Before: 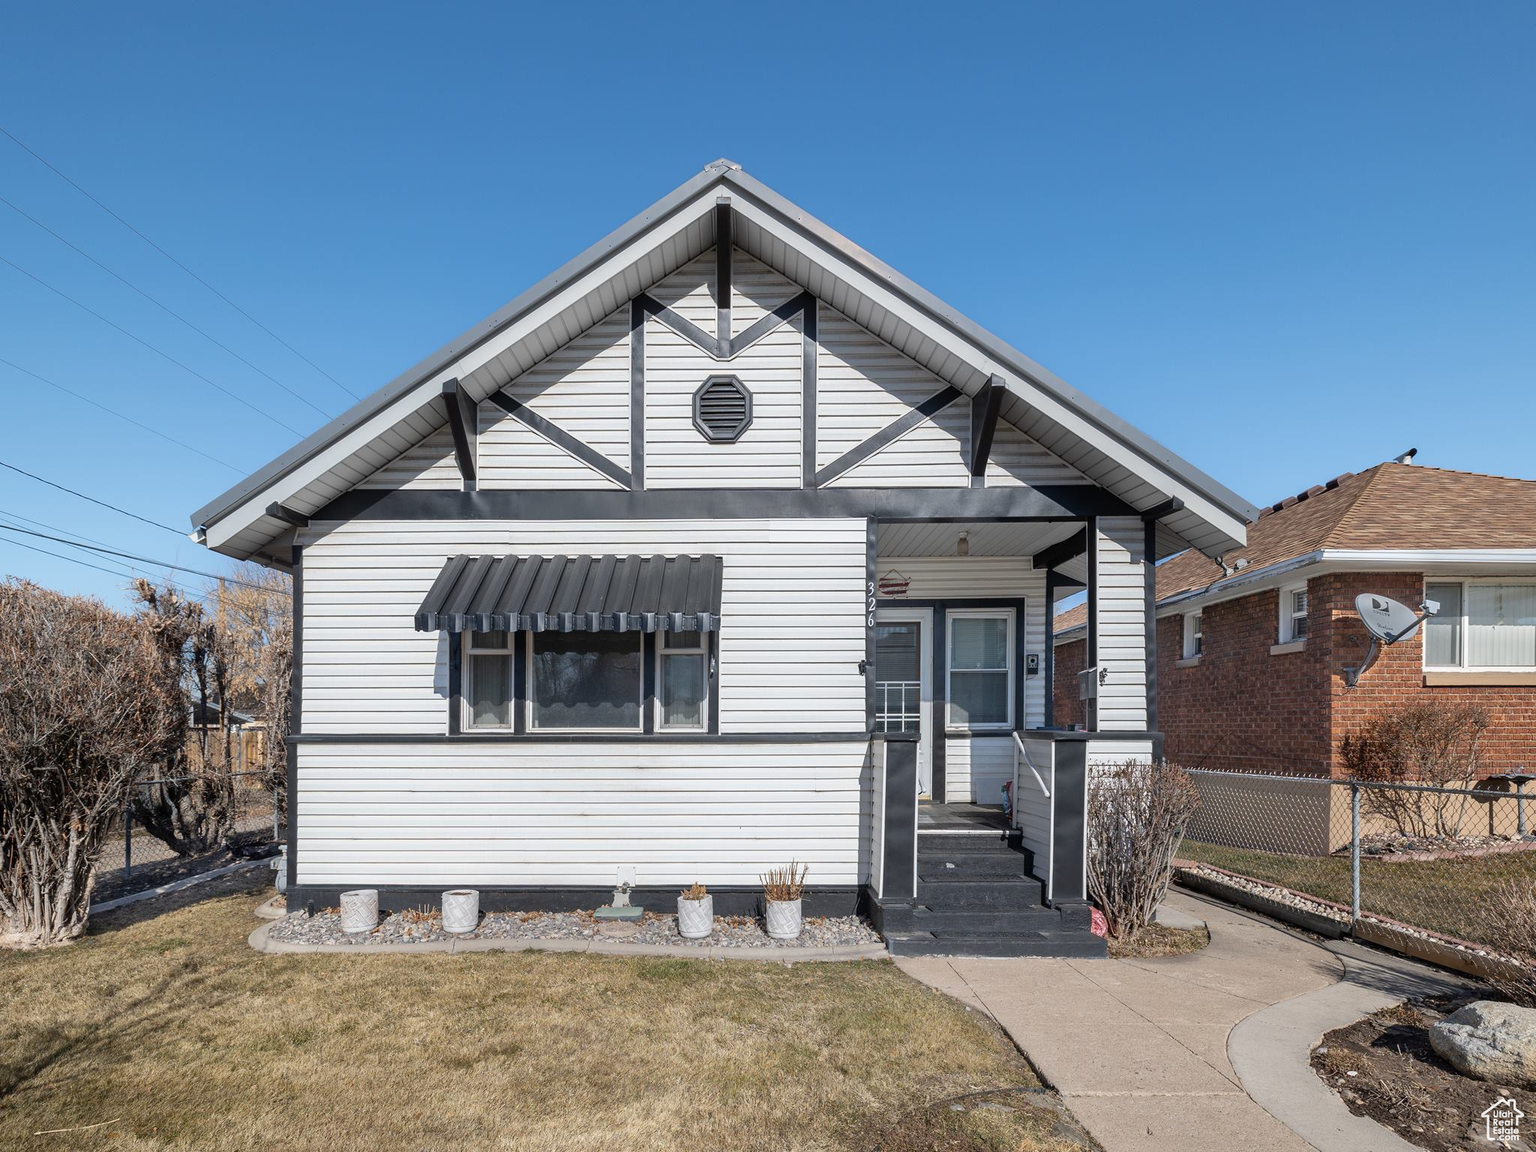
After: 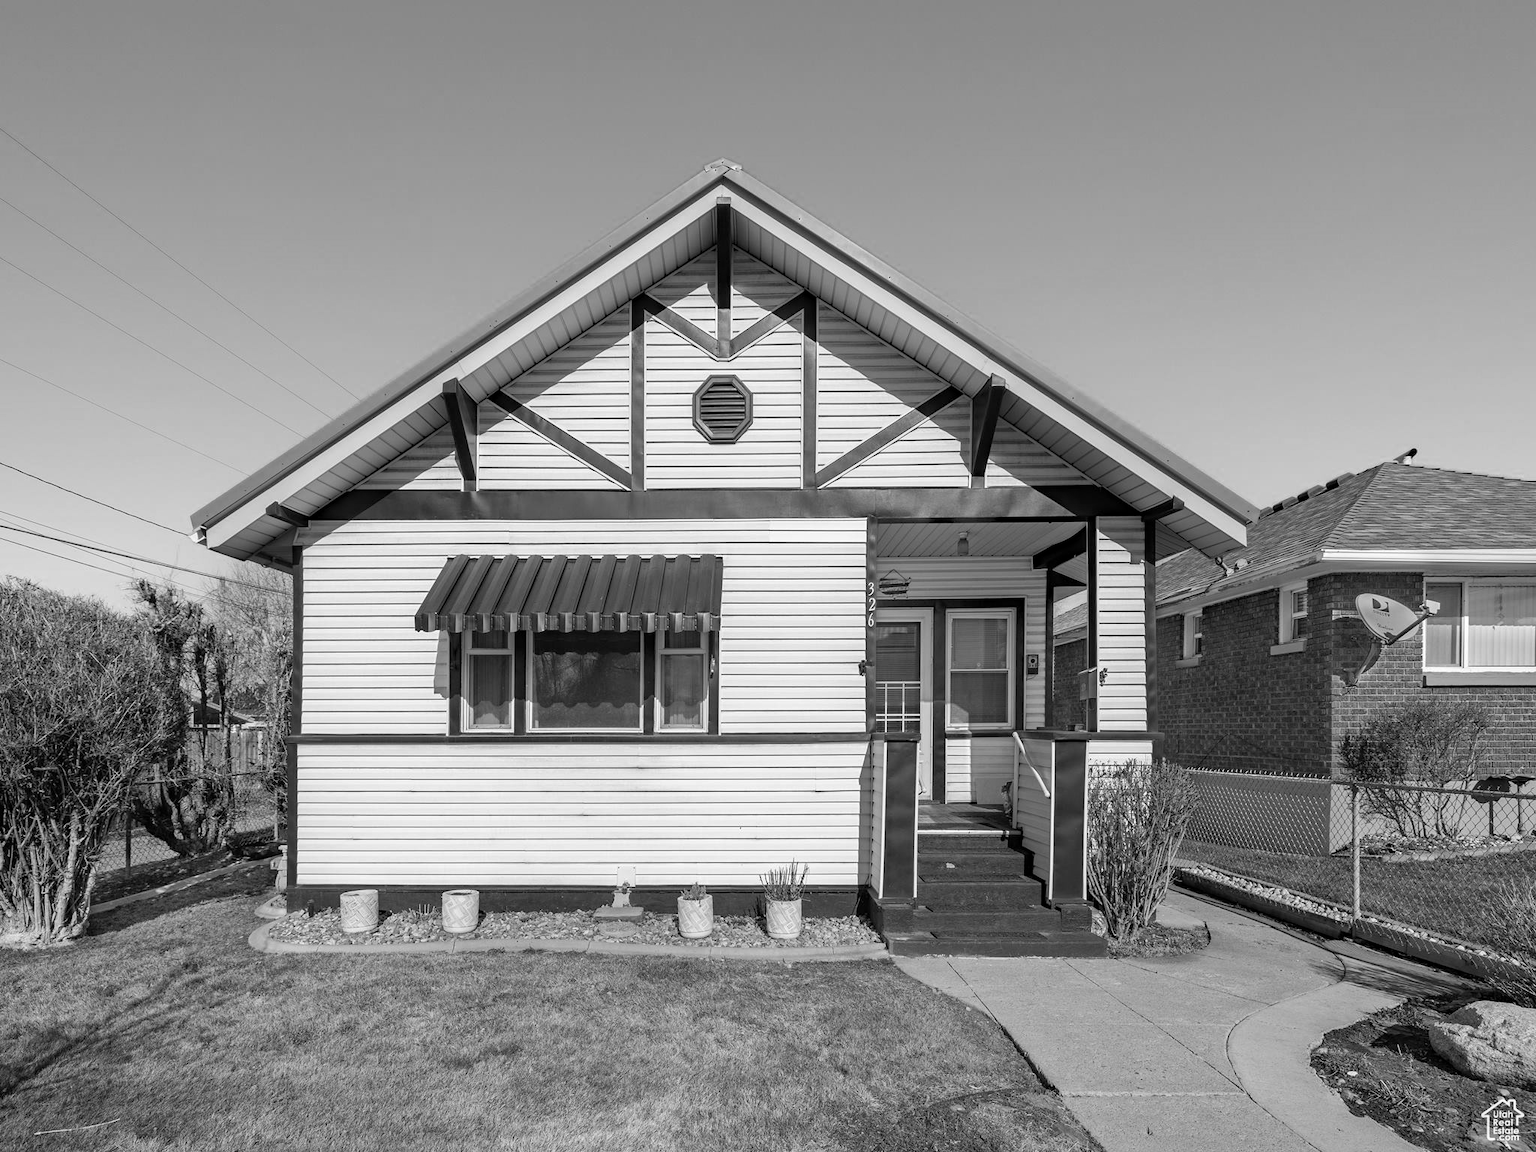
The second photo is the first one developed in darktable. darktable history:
haze removal: compatibility mode true, adaptive false
color calibration: output gray [0.22, 0.42, 0.37, 0], illuminant as shot in camera, x 0.37, y 0.382, temperature 4318.07 K
